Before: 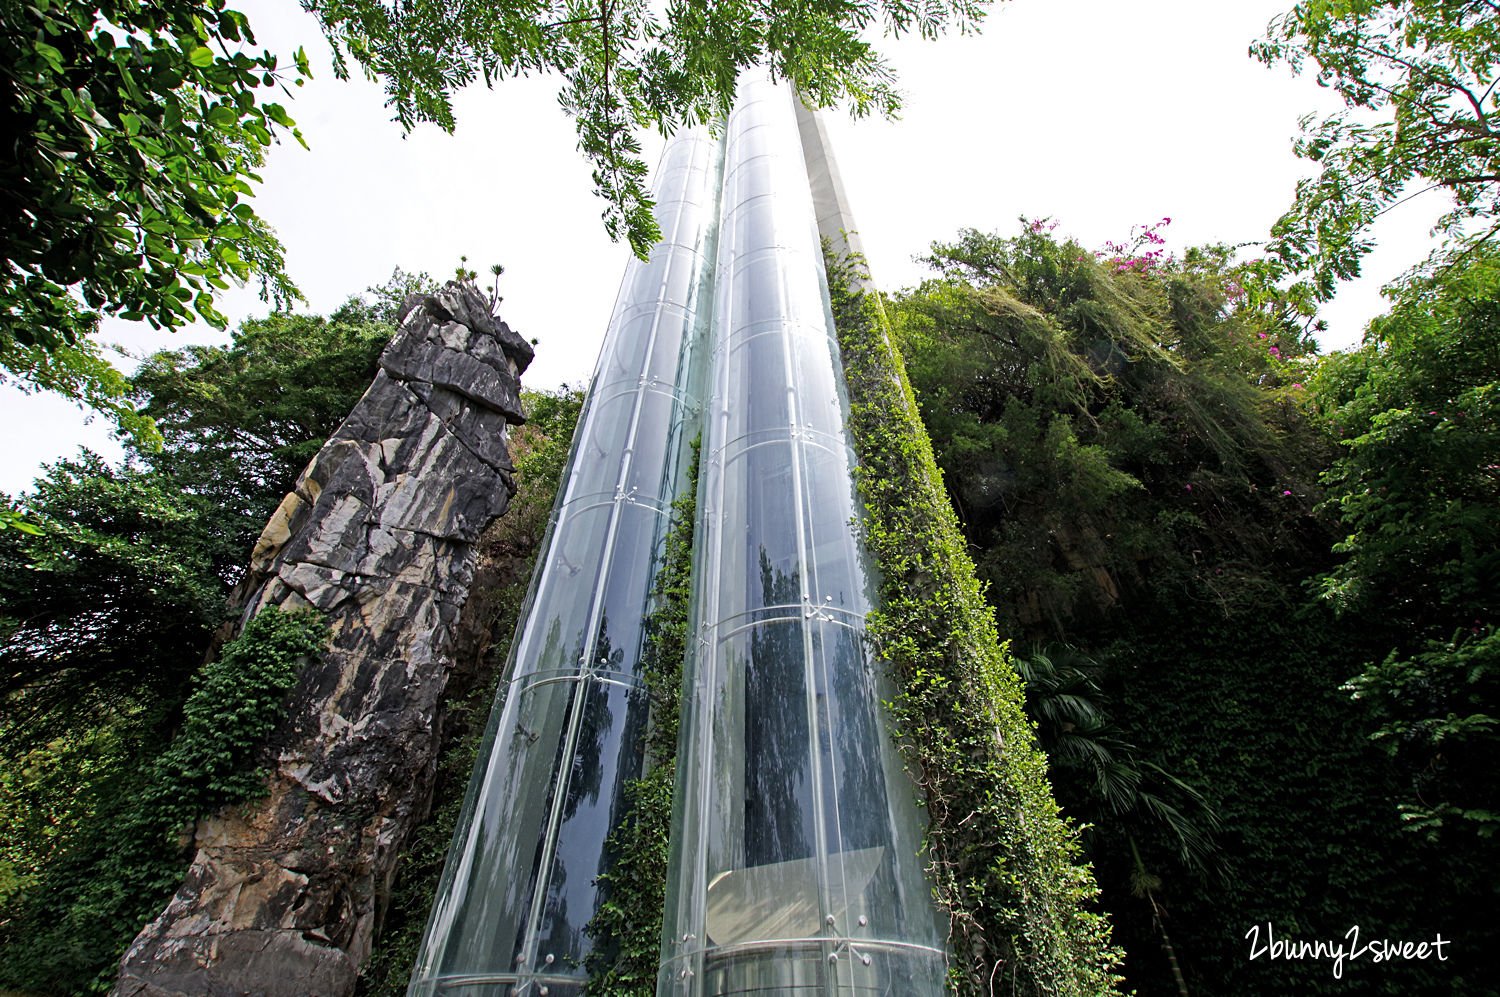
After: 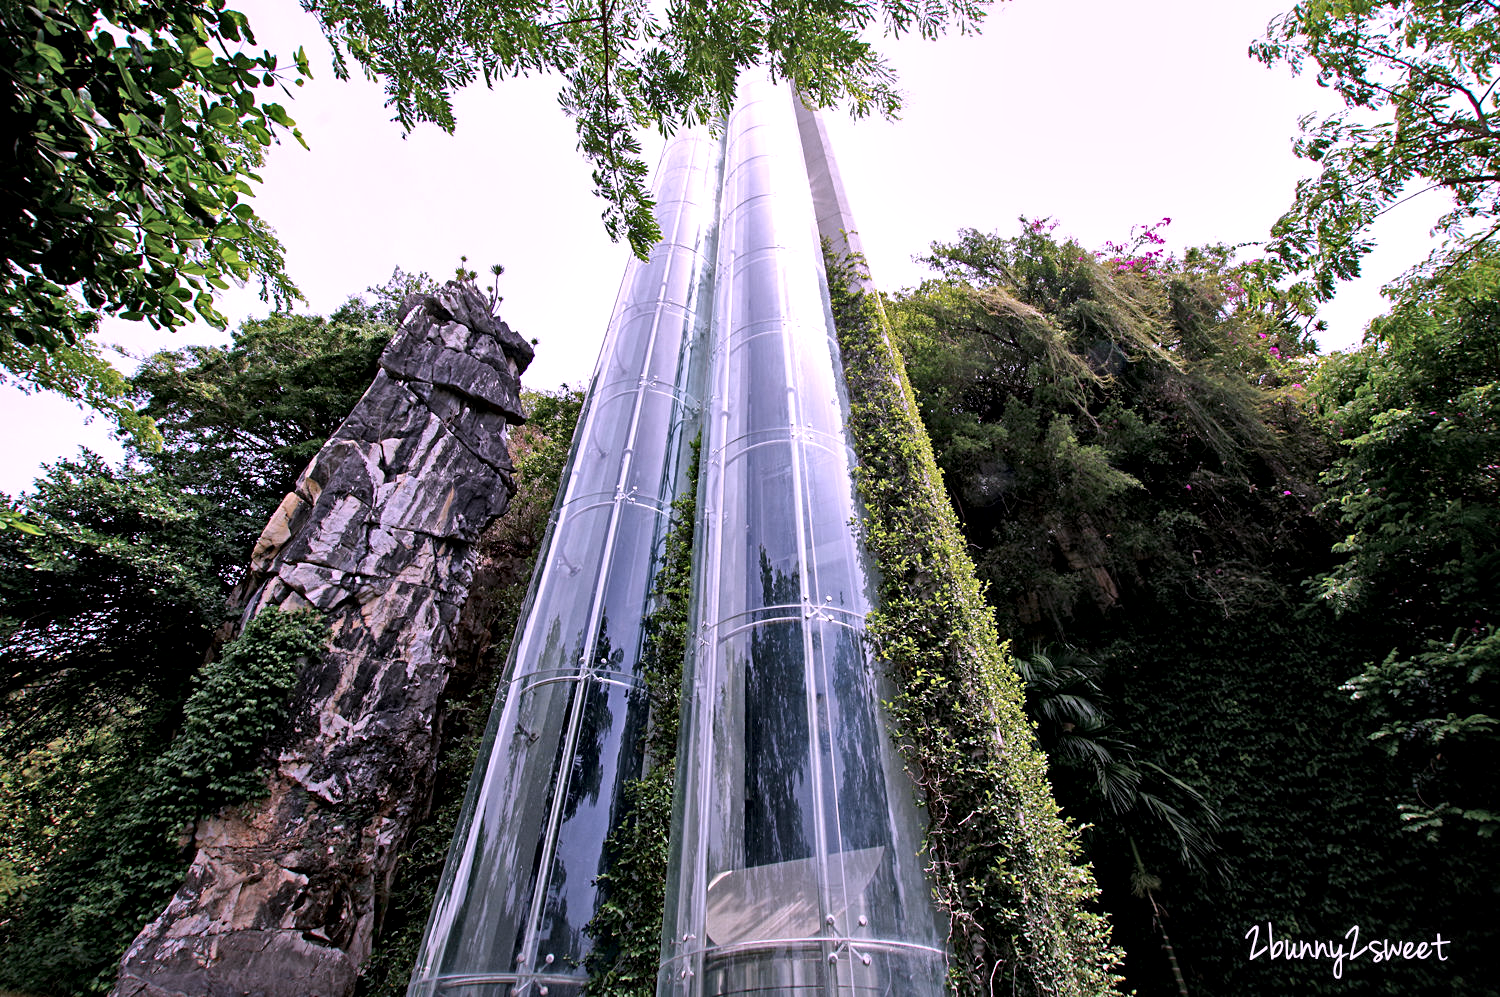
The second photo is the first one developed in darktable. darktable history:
contrast equalizer: octaves 7, y [[0.515 ×6], [0.507 ×6], [0.425 ×6], [0 ×6], [0 ×6]]
local contrast: mode bilateral grid, contrast 25, coarseness 60, detail 151%, midtone range 0.2
color correction: highlights a* 15.46, highlights b* -20.56
color balance rgb: on, module defaults
